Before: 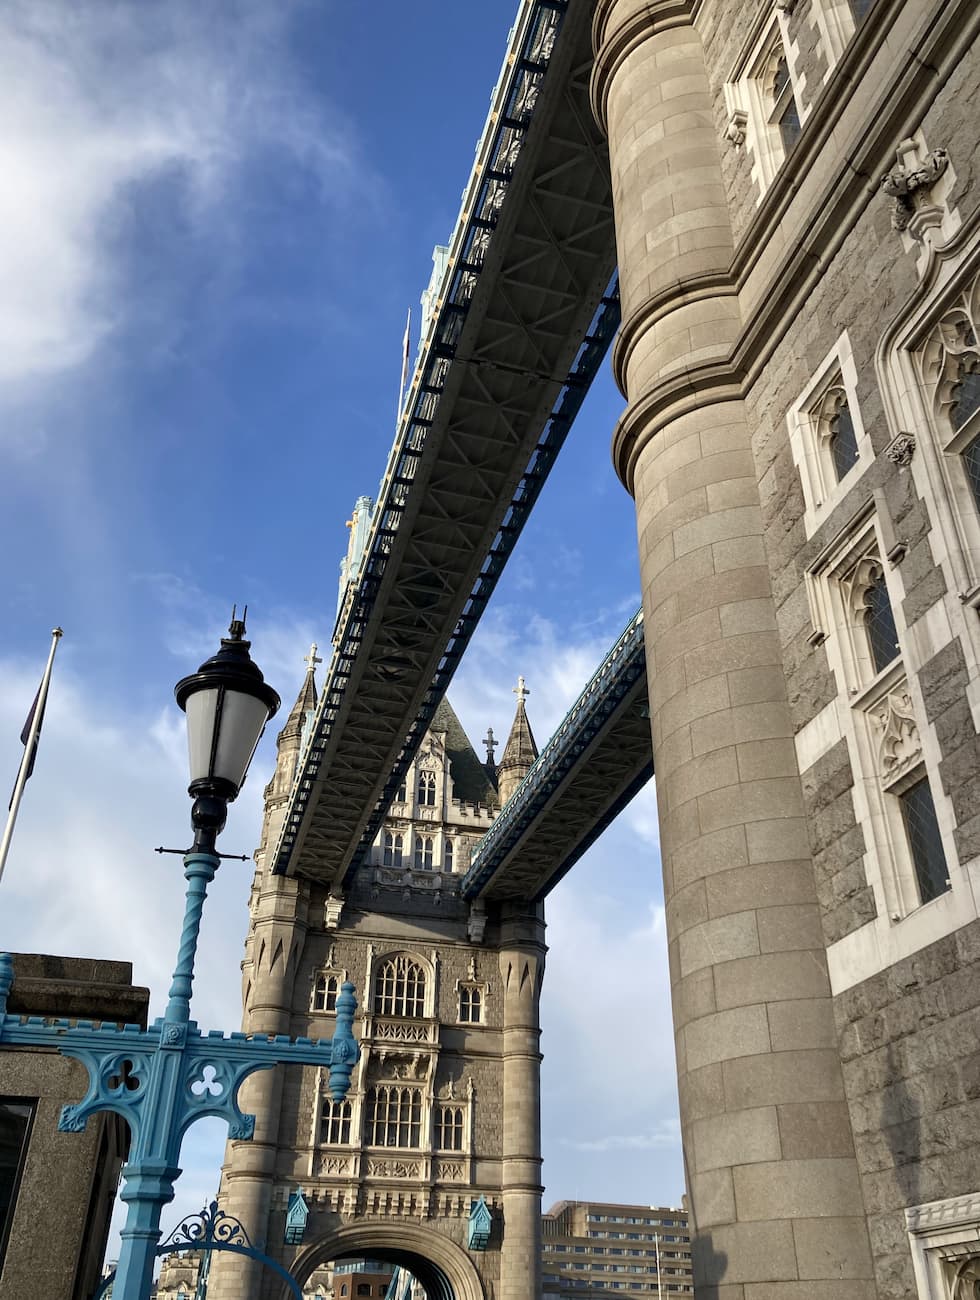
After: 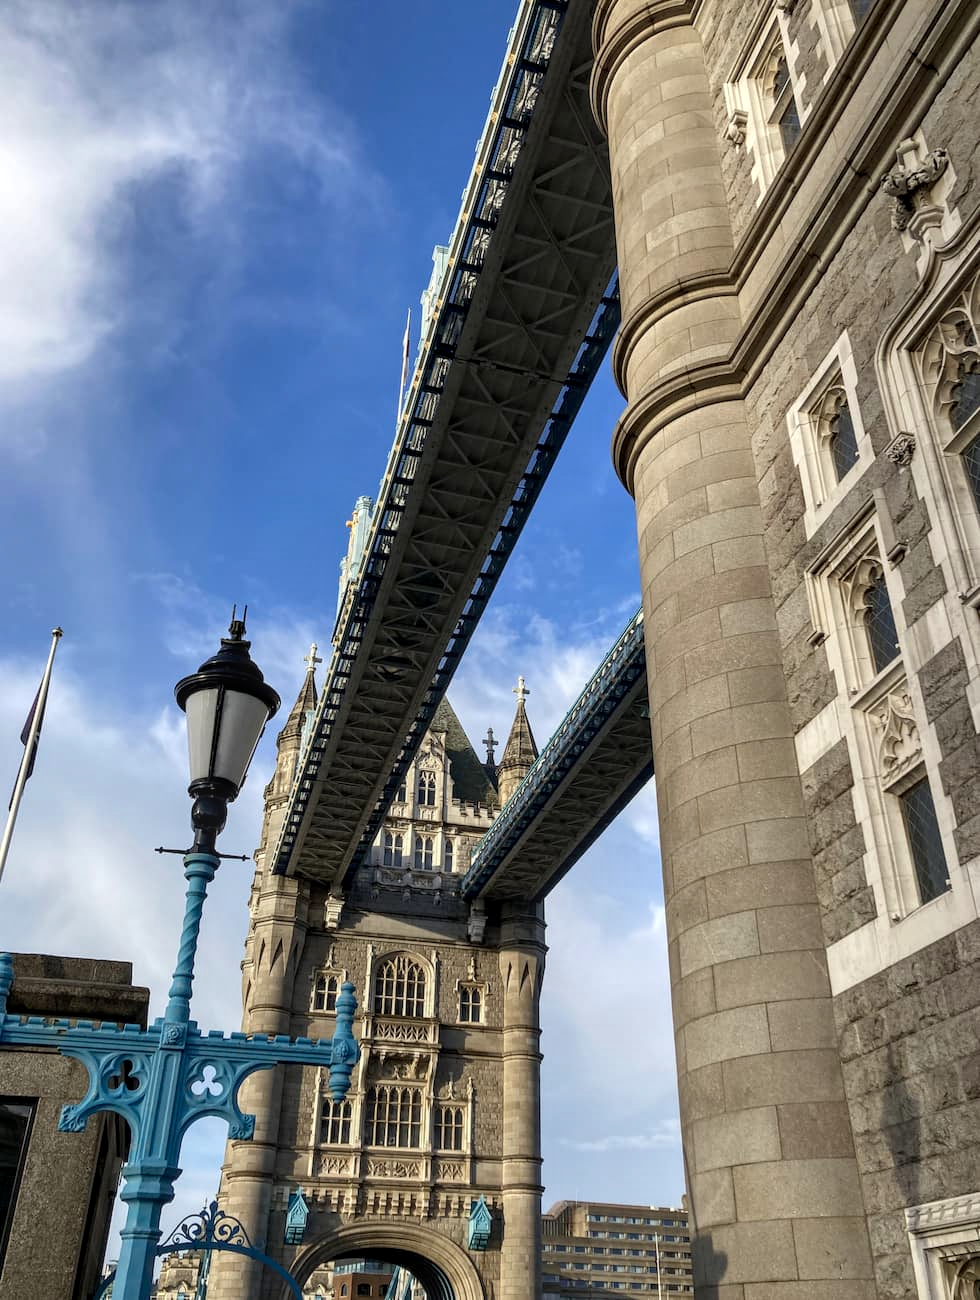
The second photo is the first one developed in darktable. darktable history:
contrast brightness saturation: saturation 0.13
local contrast: highlights 55%, shadows 52%, detail 130%, midtone range 0.452
